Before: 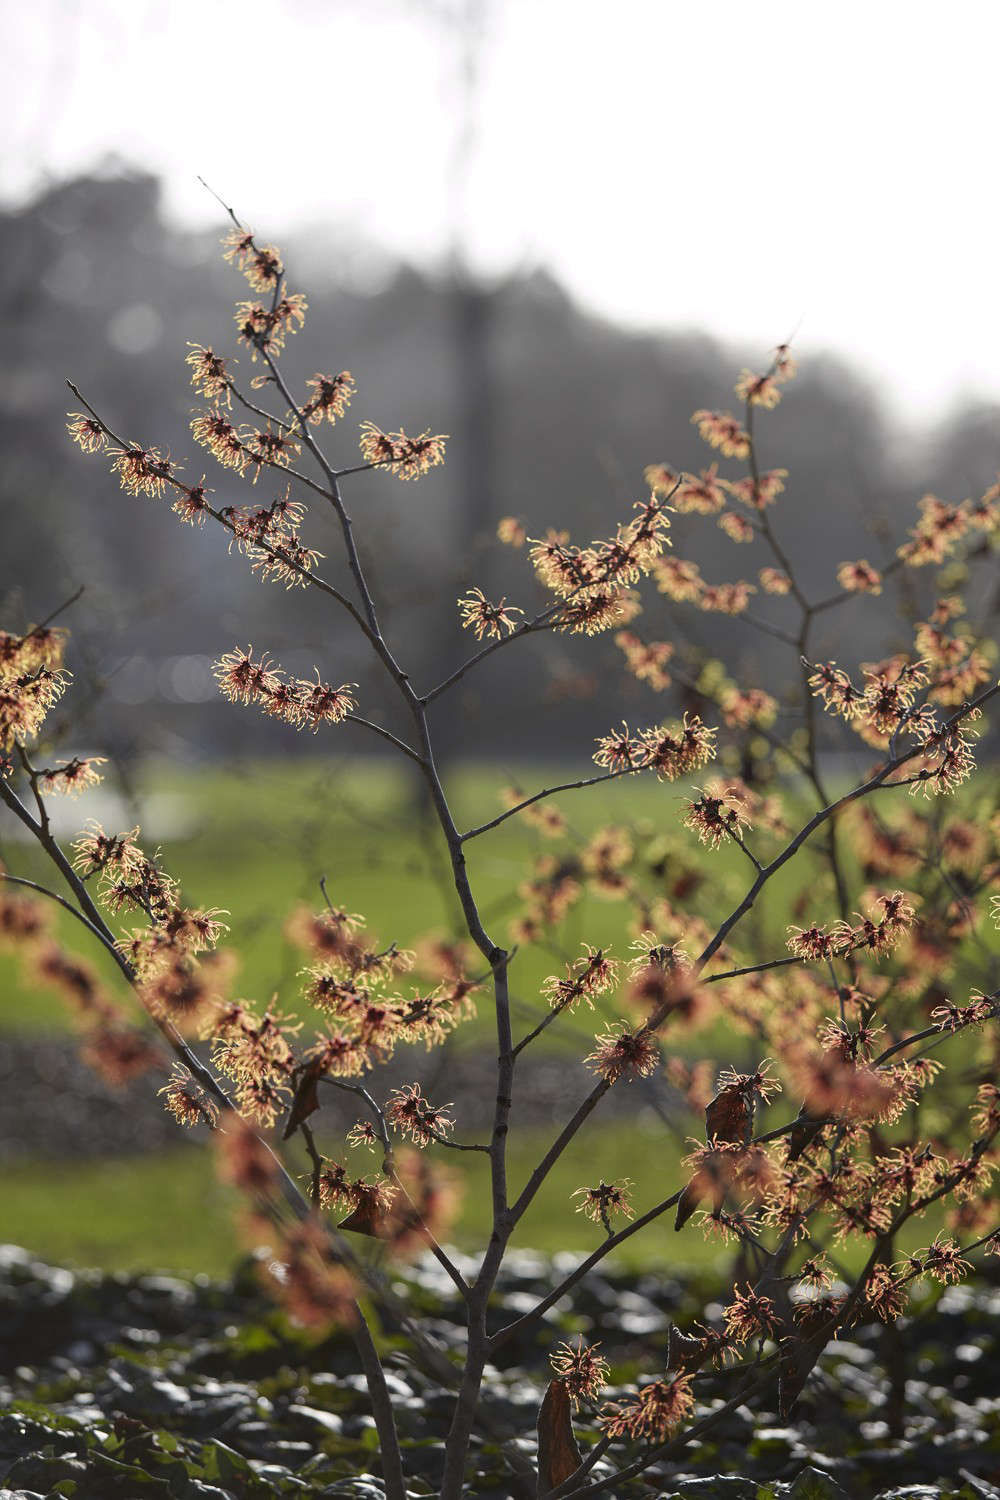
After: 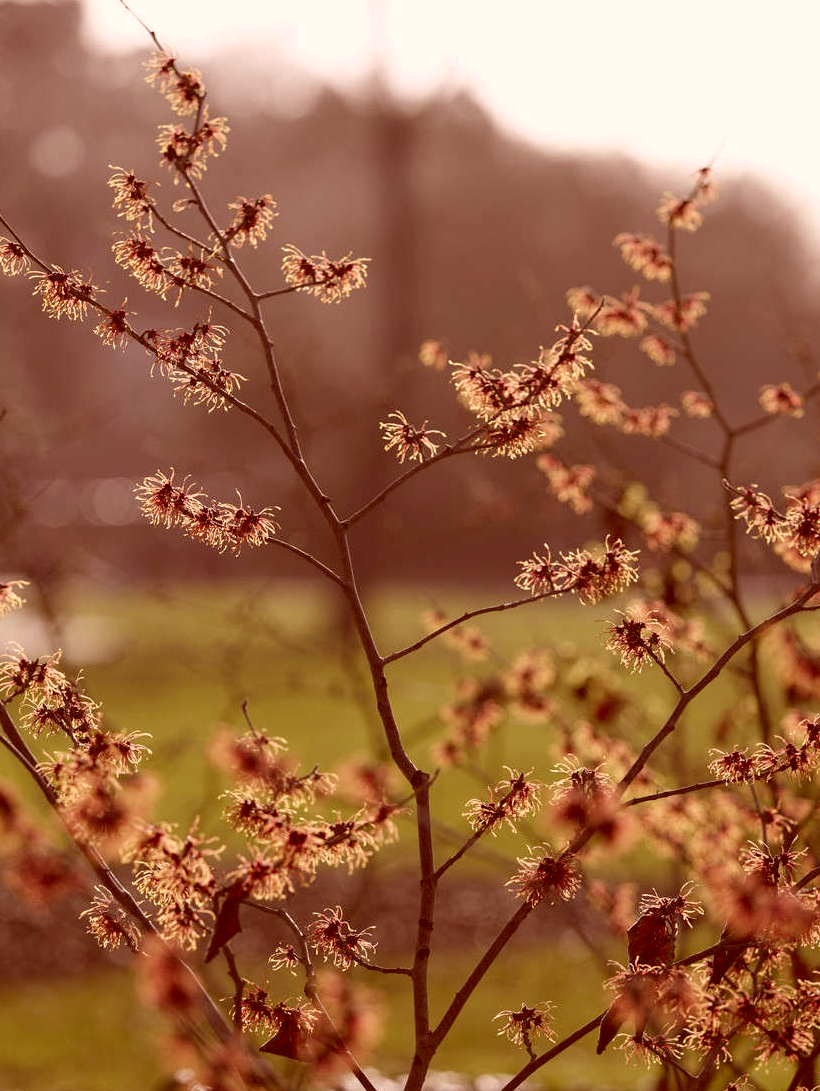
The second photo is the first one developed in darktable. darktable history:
color correction: highlights a* 9.03, highlights b* 8.71, shadows a* 40, shadows b* 40, saturation 0.8
crop: left 7.856%, top 11.836%, right 10.12%, bottom 15.387%
